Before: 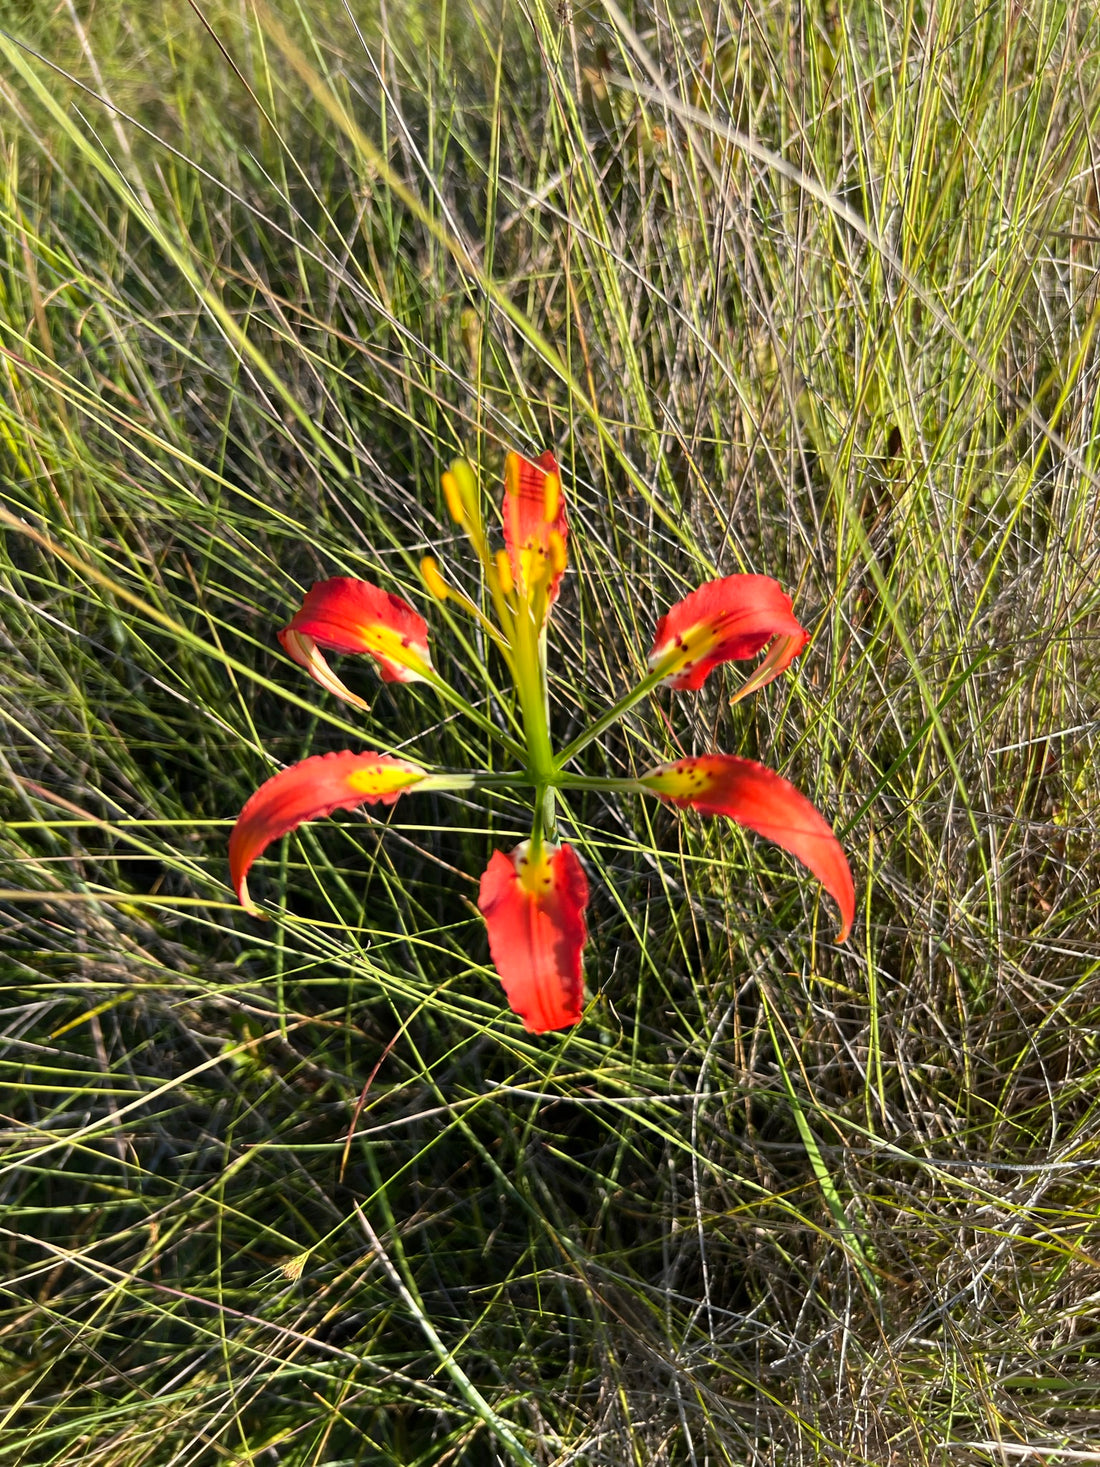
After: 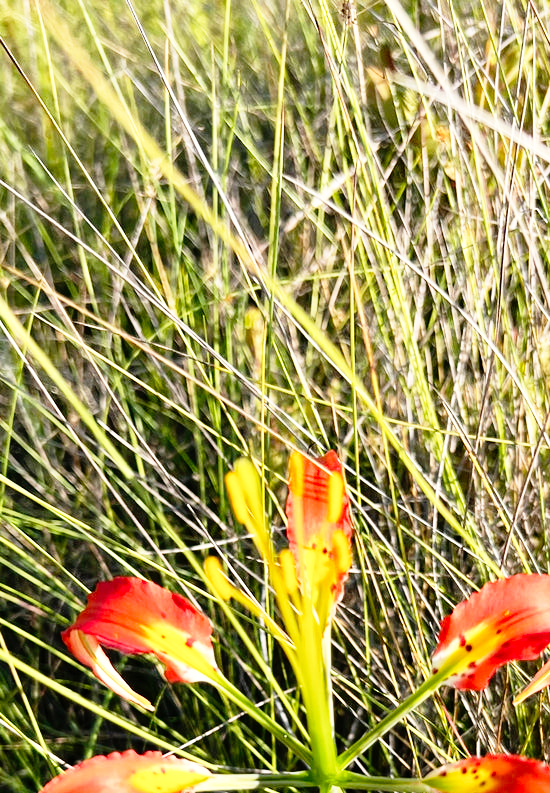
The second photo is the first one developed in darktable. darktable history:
crop: left 19.685%, right 30.294%, bottom 45.895%
base curve: curves: ch0 [(0, 0) (0.012, 0.01) (0.073, 0.168) (0.31, 0.711) (0.645, 0.957) (1, 1)], preserve colors none
